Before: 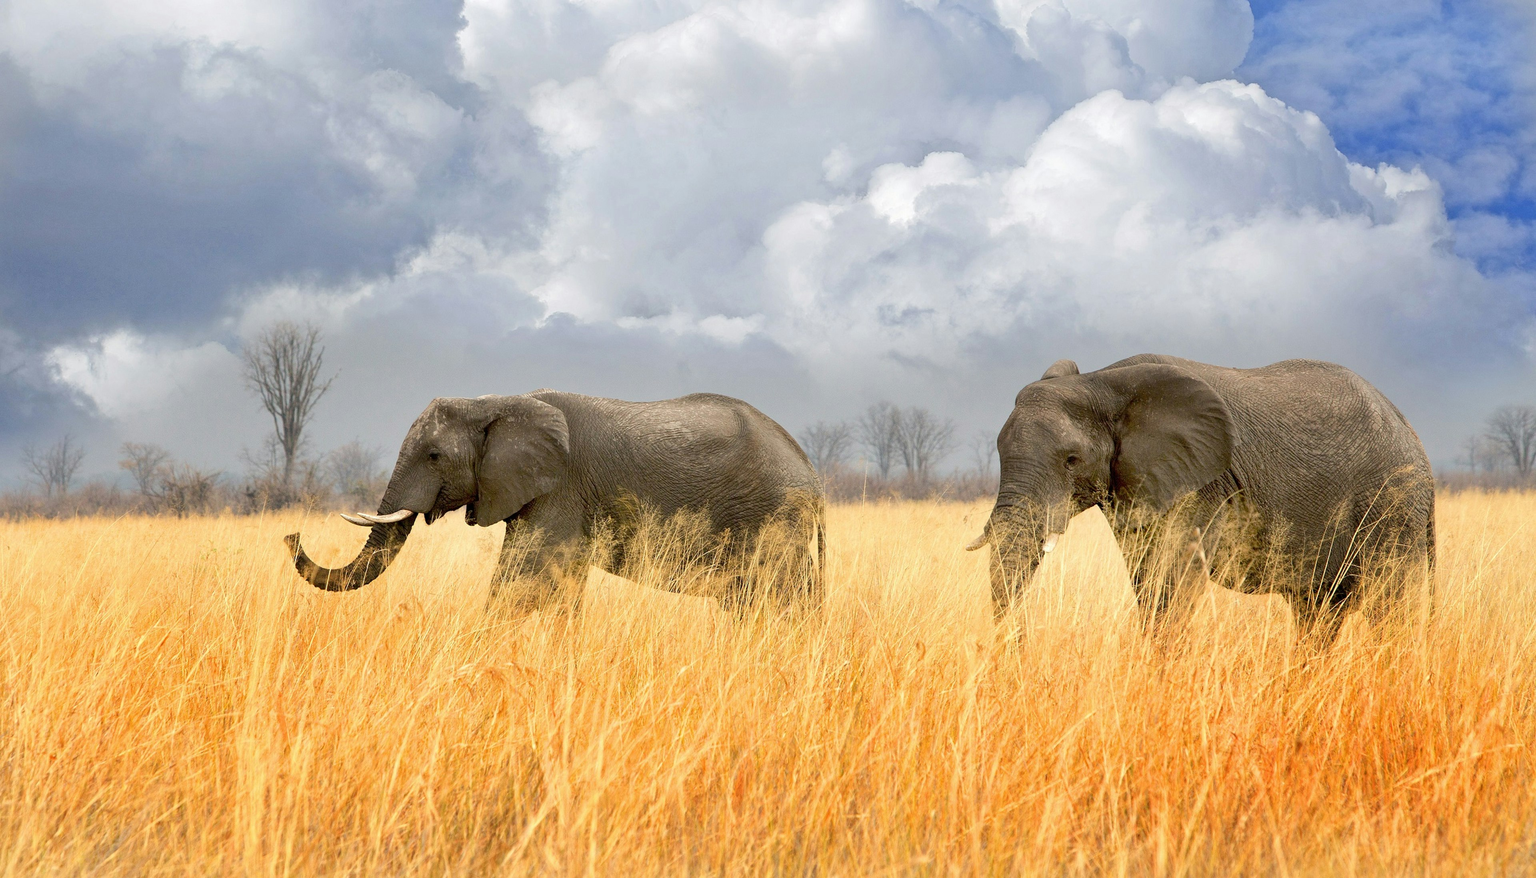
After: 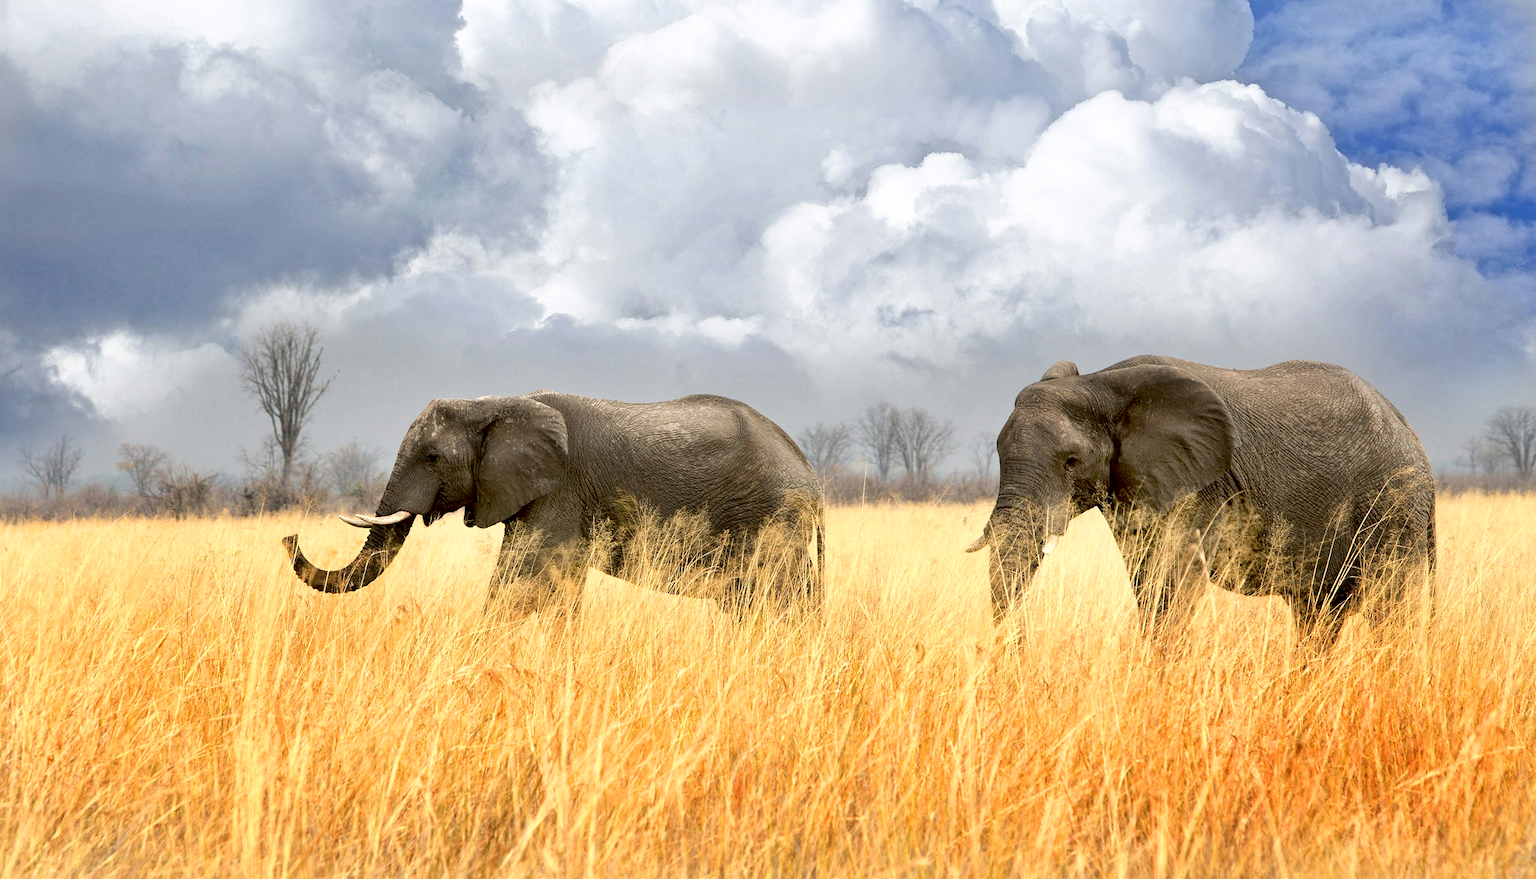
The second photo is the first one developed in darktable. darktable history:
crop and rotate: left 0.198%, bottom 0.012%
tone curve: curves: ch0 [(0, 0) (0.003, 0) (0.011, 0.001) (0.025, 0.003) (0.044, 0.004) (0.069, 0.007) (0.1, 0.01) (0.136, 0.033) (0.177, 0.082) (0.224, 0.141) (0.277, 0.208) (0.335, 0.282) (0.399, 0.363) (0.468, 0.451) (0.543, 0.545) (0.623, 0.647) (0.709, 0.756) (0.801, 0.87) (0.898, 0.972) (1, 1)], color space Lab, independent channels, preserve colors none
shadows and highlights: shadows 25.01, highlights -25.12
